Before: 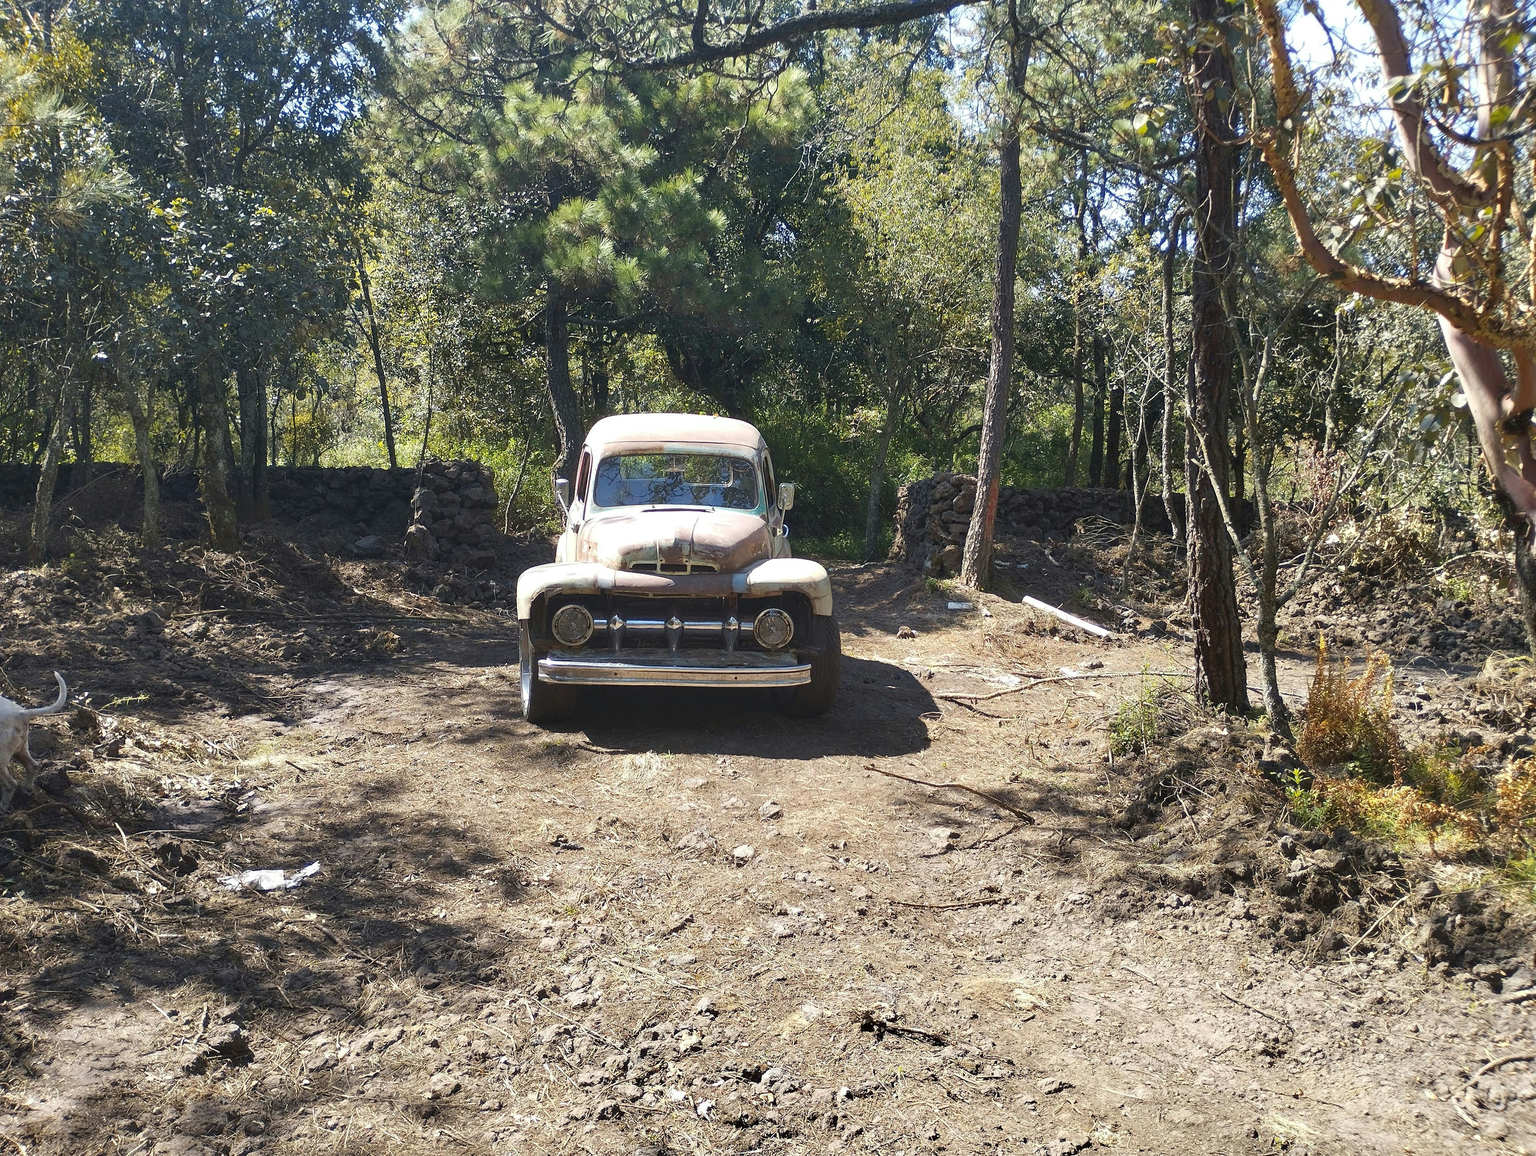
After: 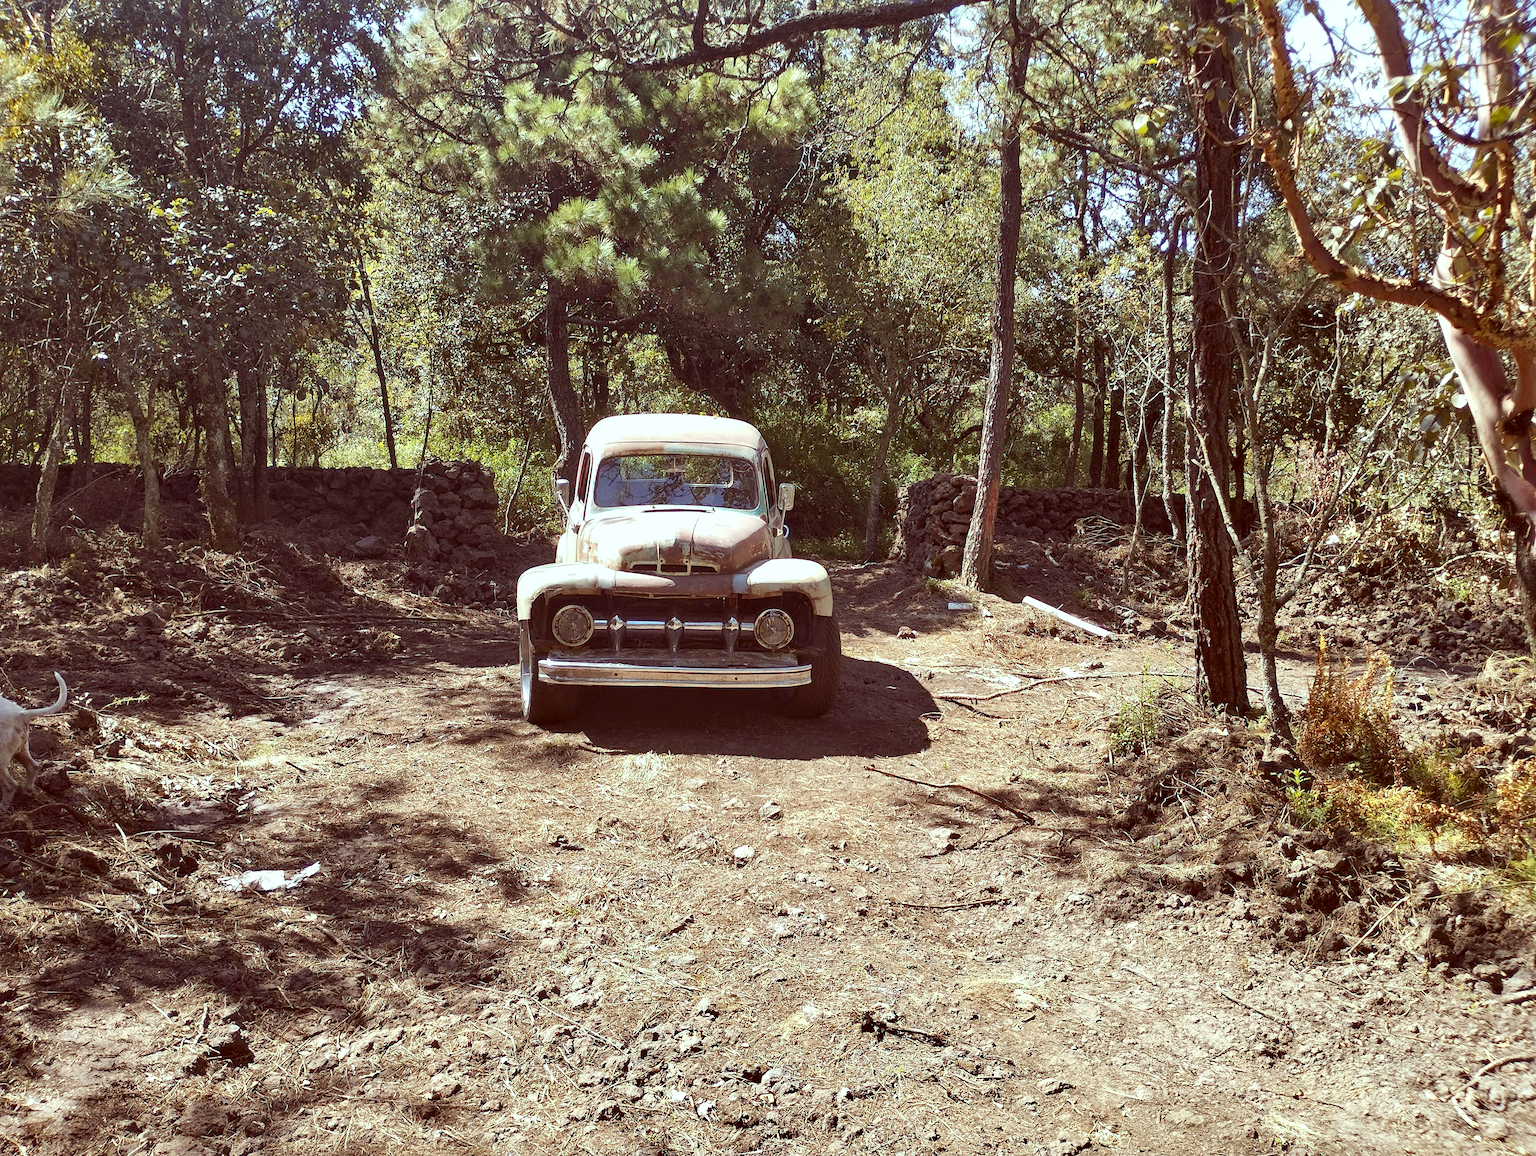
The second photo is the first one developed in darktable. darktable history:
color correction: highlights a* -7.23, highlights b* -0.161, shadows a* 20.08, shadows b* 11.73
local contrast: mode bilateral grid, contrast 25, coarseness 60, detail 151%, midtone range 0.2
